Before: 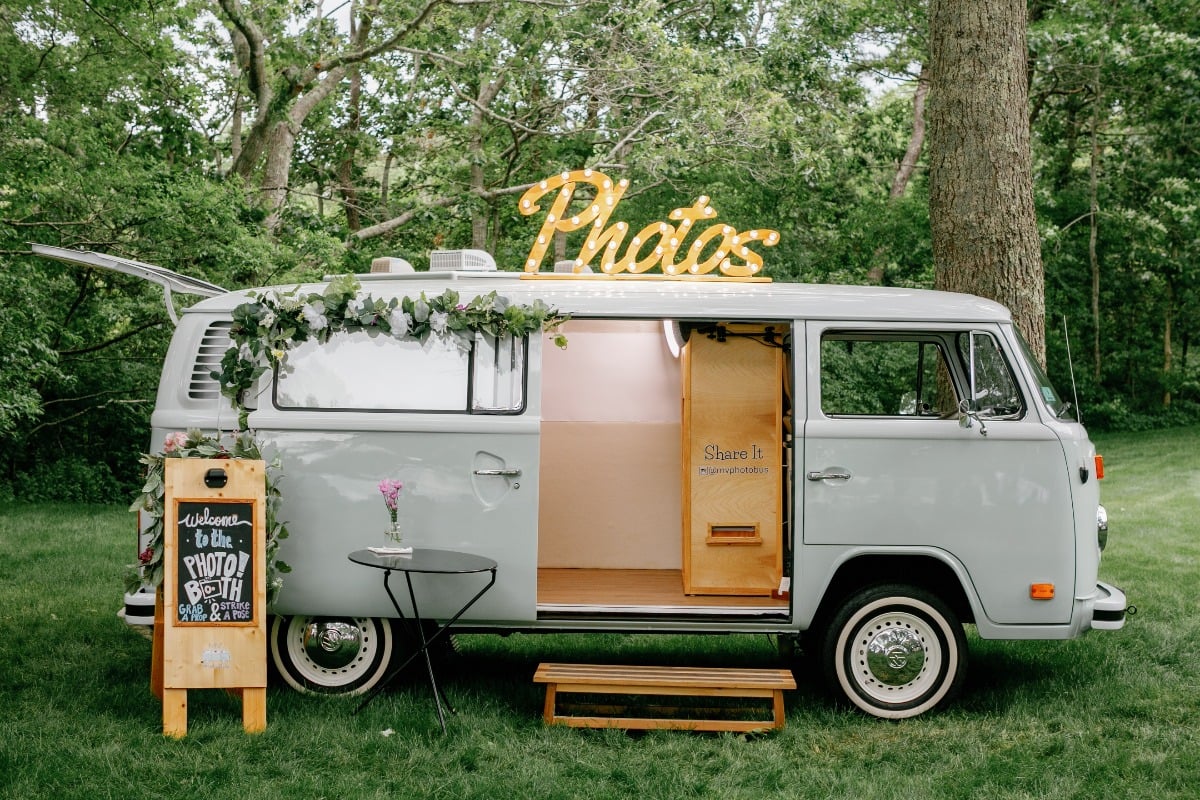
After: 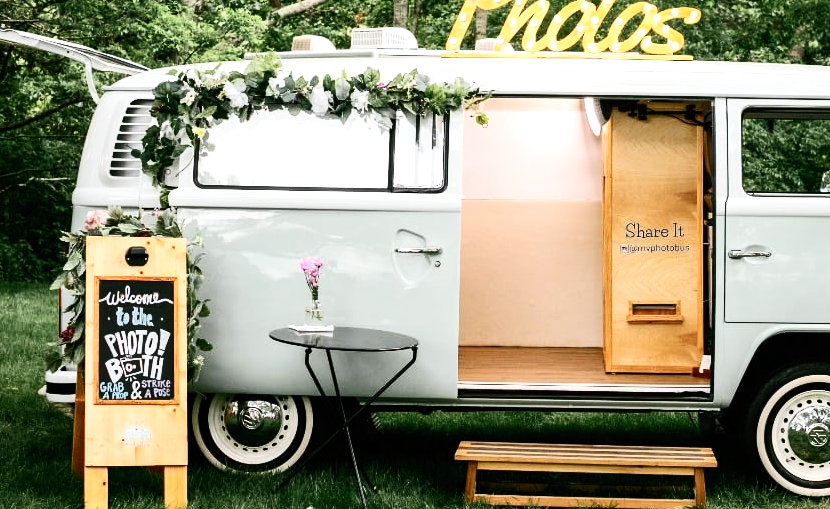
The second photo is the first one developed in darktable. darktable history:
contrast brightness saturation: contrast 0.242, brightness 0.092
crop: left 6.644%, top 27.807%, right 24.114%, bottom 8.493%
tone equalizer: -8 EV -0.736 EV, -7 EV -0.725 EV, -6 EV -0.586 EV, -5 EV -0.392 EV, -3 EV 0.389 EV, -2 EV 0.6 EV, -1 EV 0.699 EV, +0 EV 0.737 EV, edges refinement/feathering 500, mask exposure compensation -1.57 EV, preserve details no
